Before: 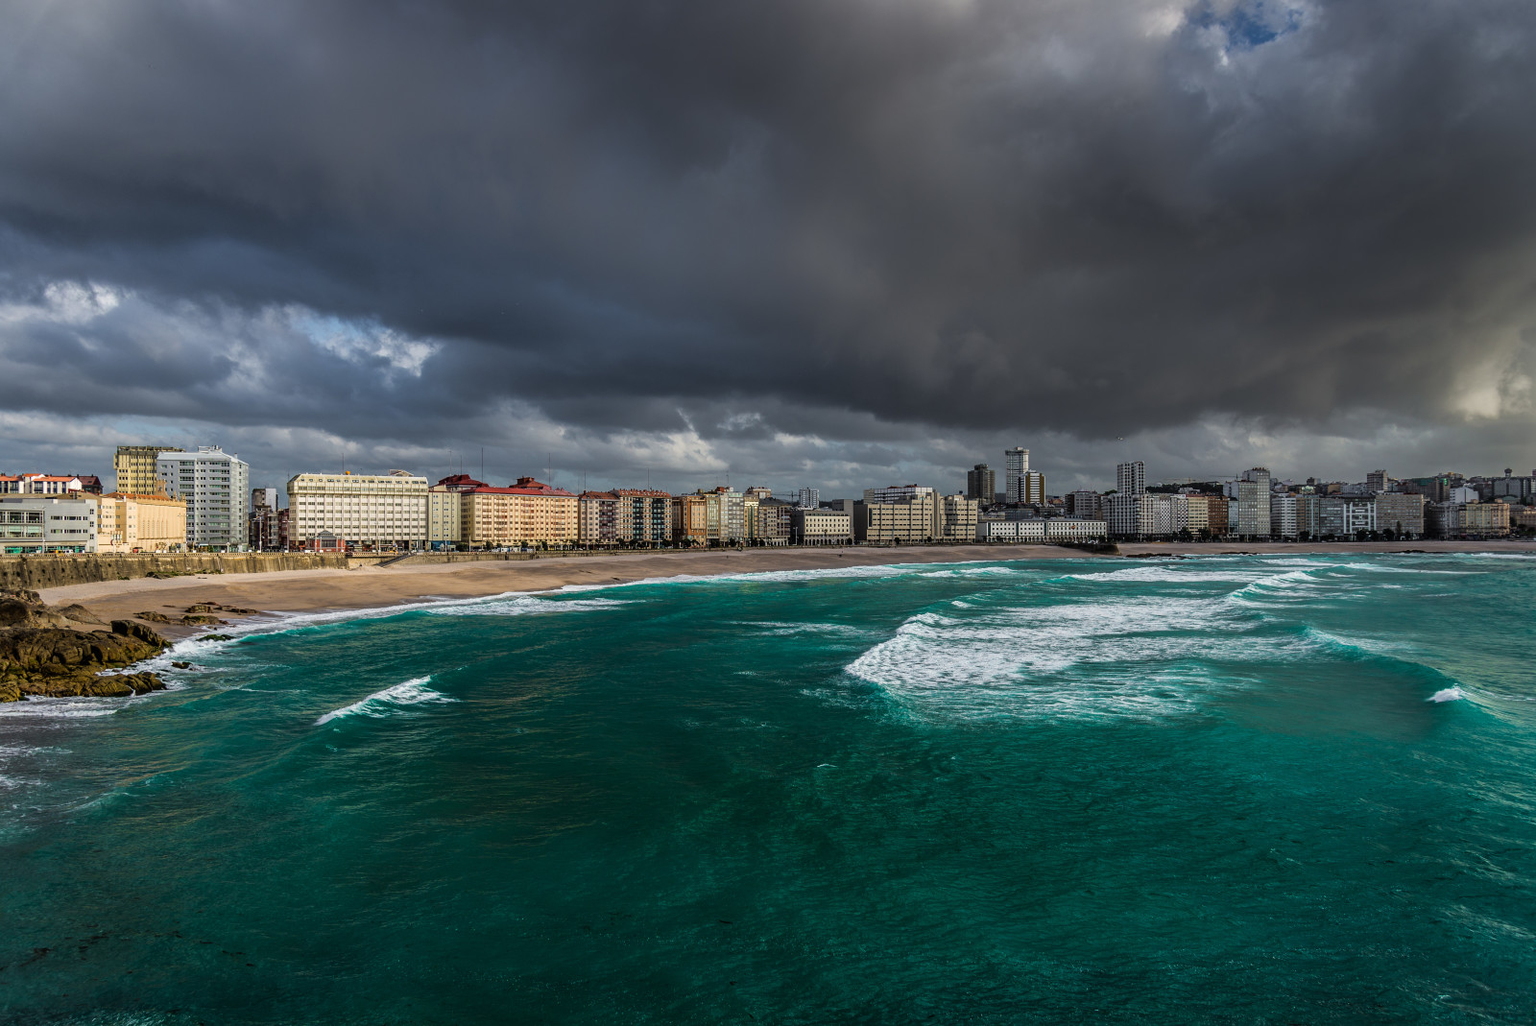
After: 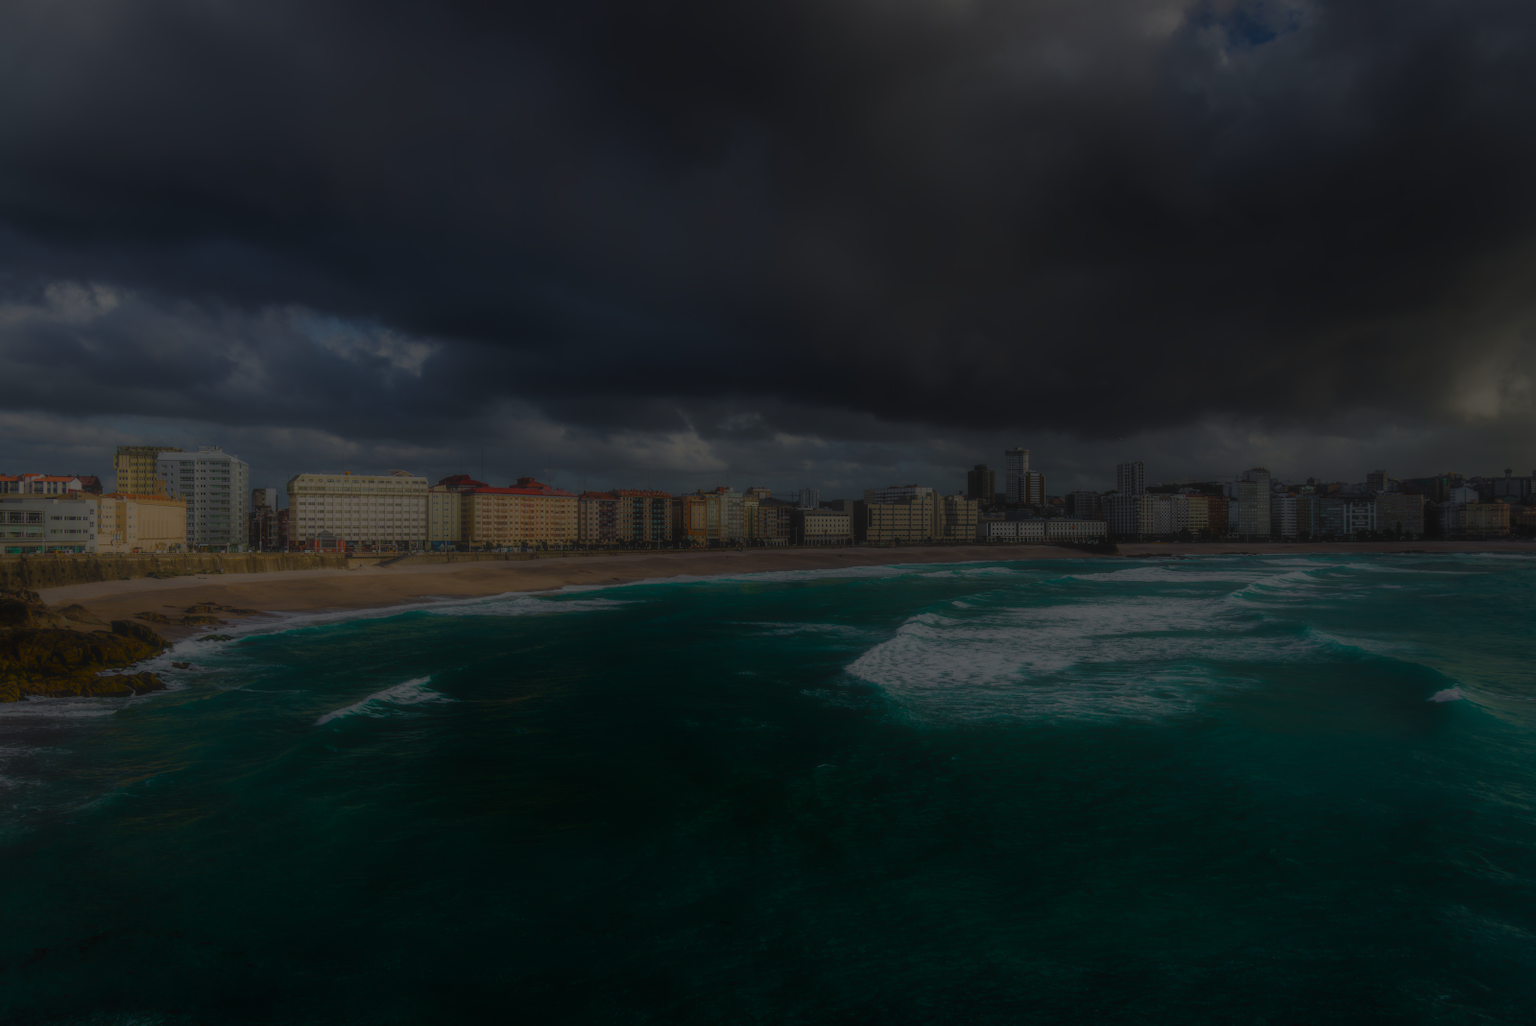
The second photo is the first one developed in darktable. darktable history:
contrast equalizer: y [[0.5, 0.542, 0.583, 0.625, 0.667, 0.708], [0.5 ×6], [0.5 ×6], [0 ×6], [0 ×6]], mix -0.98
exposure: exposure -2.443 EV, compensate highlight preservation false
